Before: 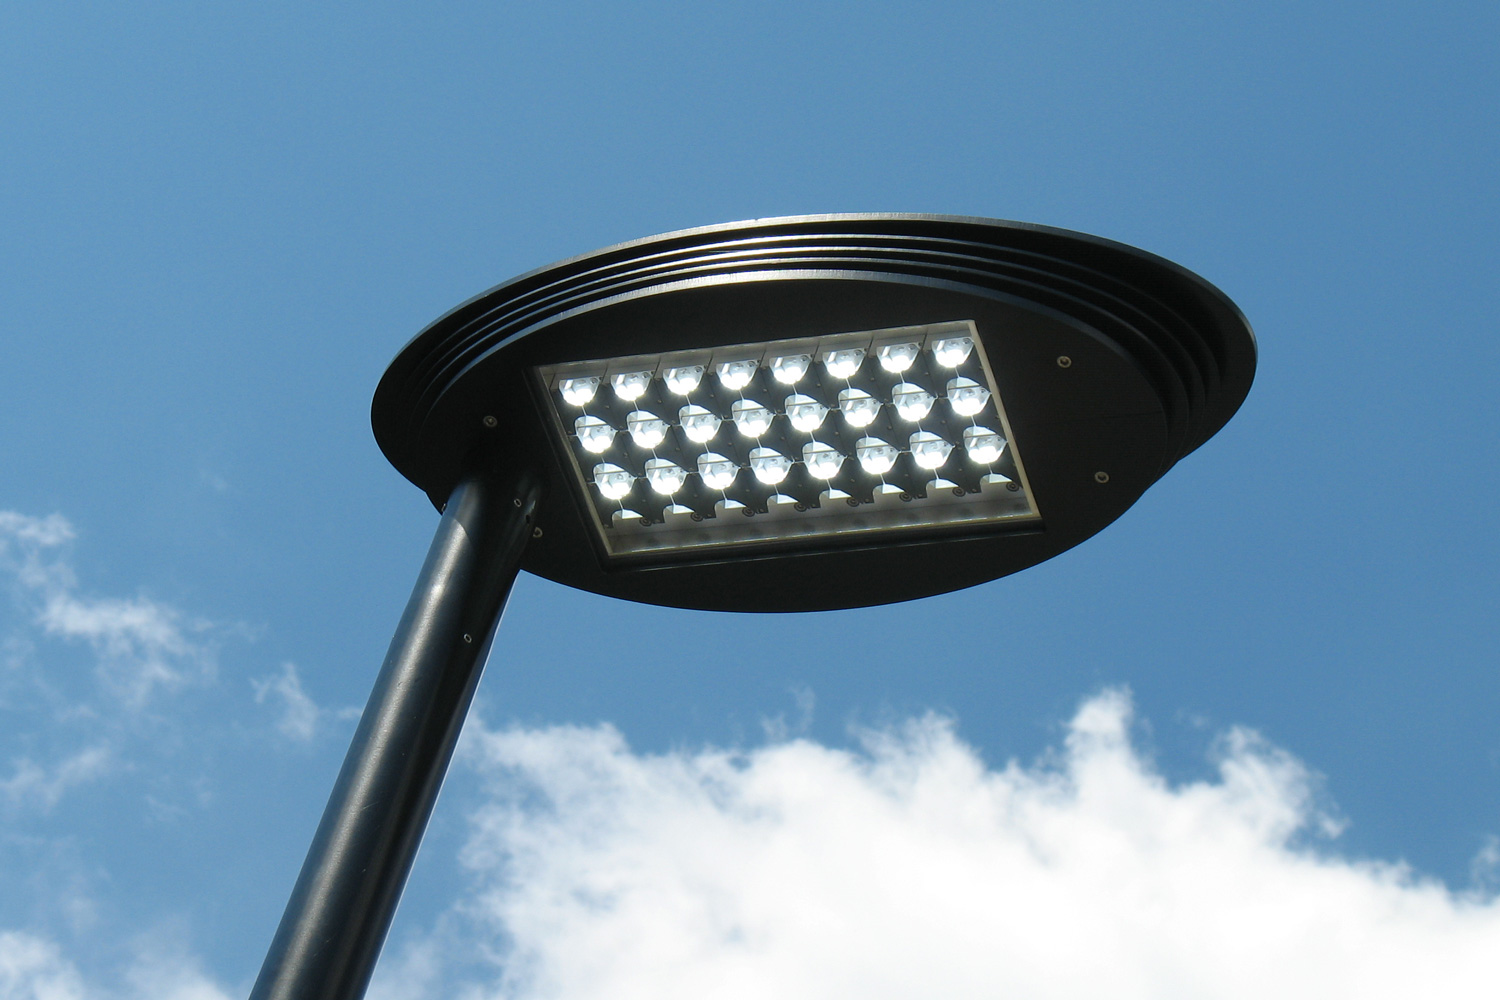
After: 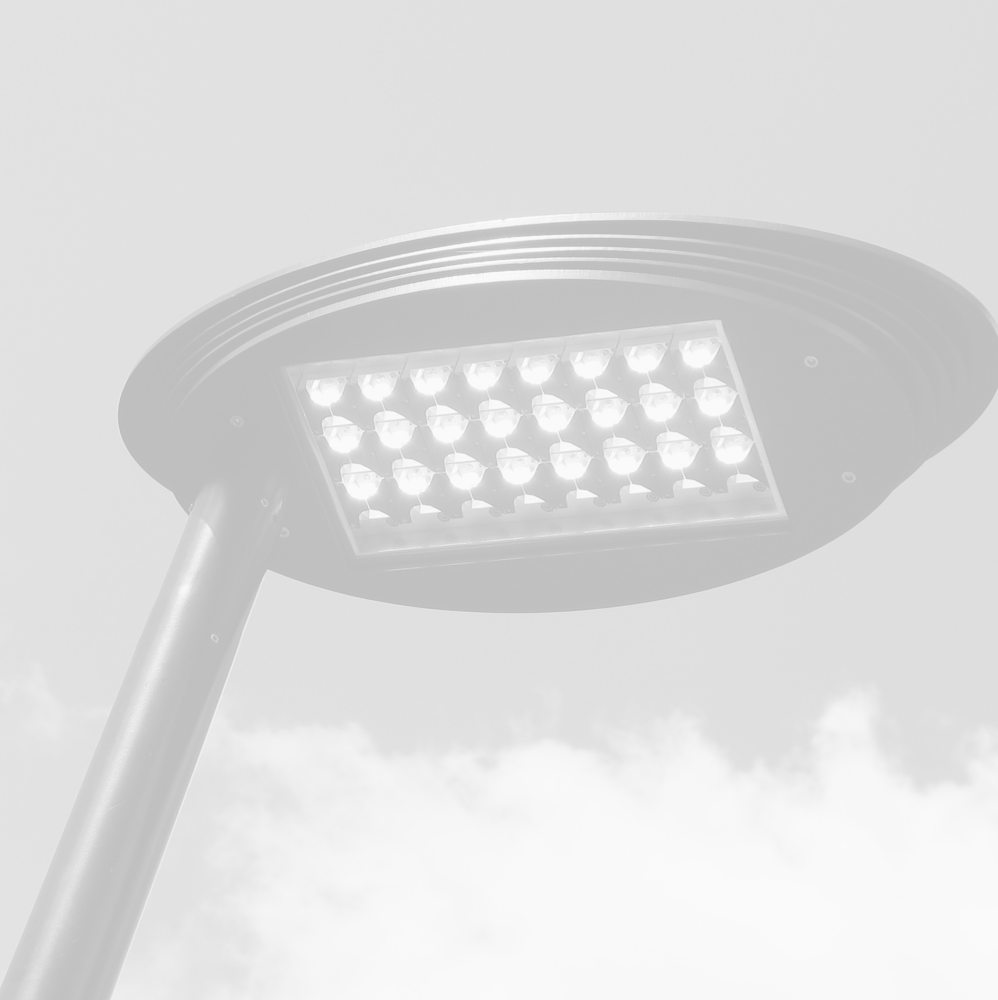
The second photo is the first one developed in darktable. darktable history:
monochrome: on, module defaults
white balance: red 0.974, blue 1.044
crop: left 16.899%, right 16.556%
rgb levels: levels [[0.027, 0.429, 0.996], [0, 0.5, 1], [0, 0.5, 1]]
exposure: black level correction -0.041, exposure 0.064 EV, compensate highlight preservation false
contrast brightness saturation: saturation 0.13
colorize: hue 331.2°, saturation 75%, source mix 30.28%, lightness 70.52%, version 1
